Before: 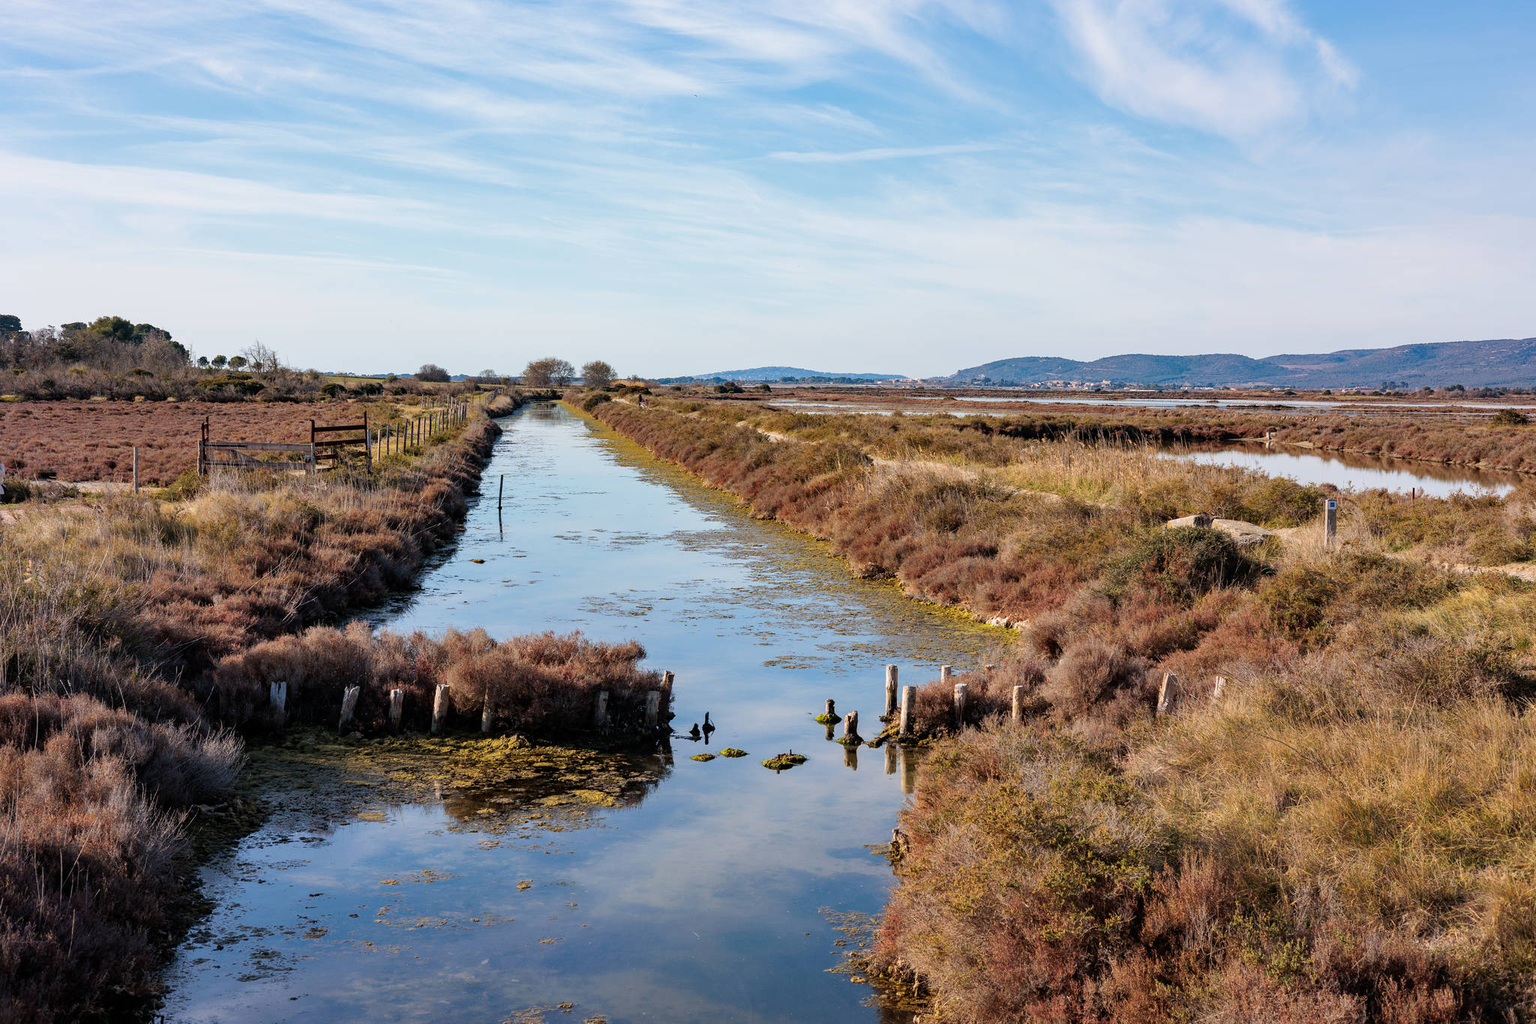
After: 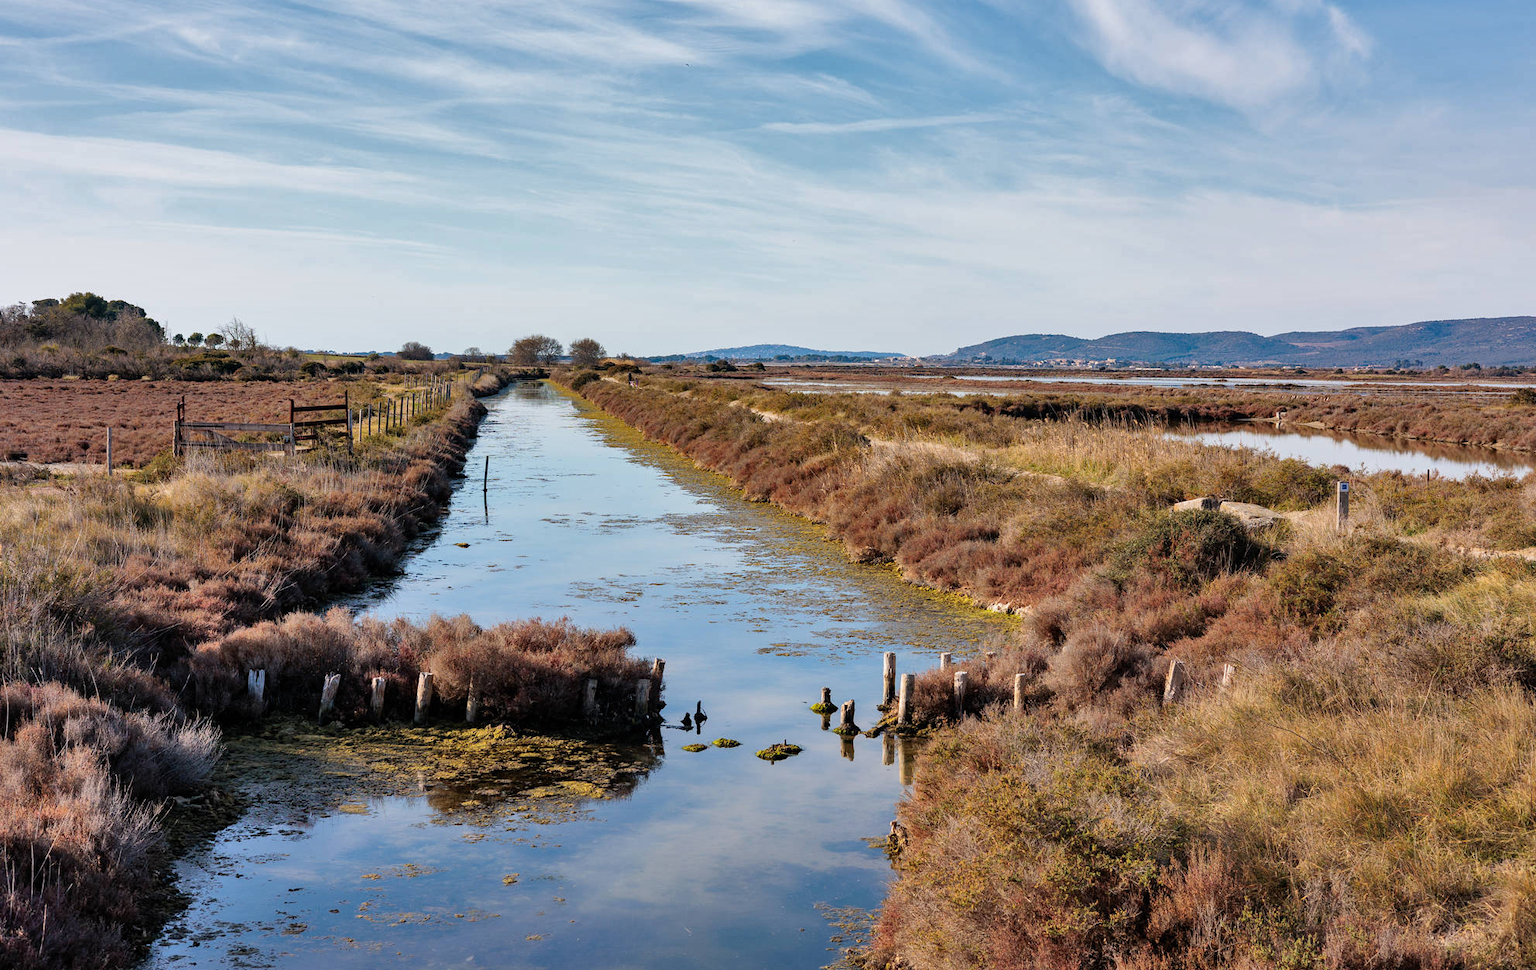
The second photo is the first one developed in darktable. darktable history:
crop: left 1.964%, top 3.251%, right 1.122%, bottom 4.933%
shadows and highlights: highlights color adjustment 0%, low approximation 0.01, soften with gaussian
